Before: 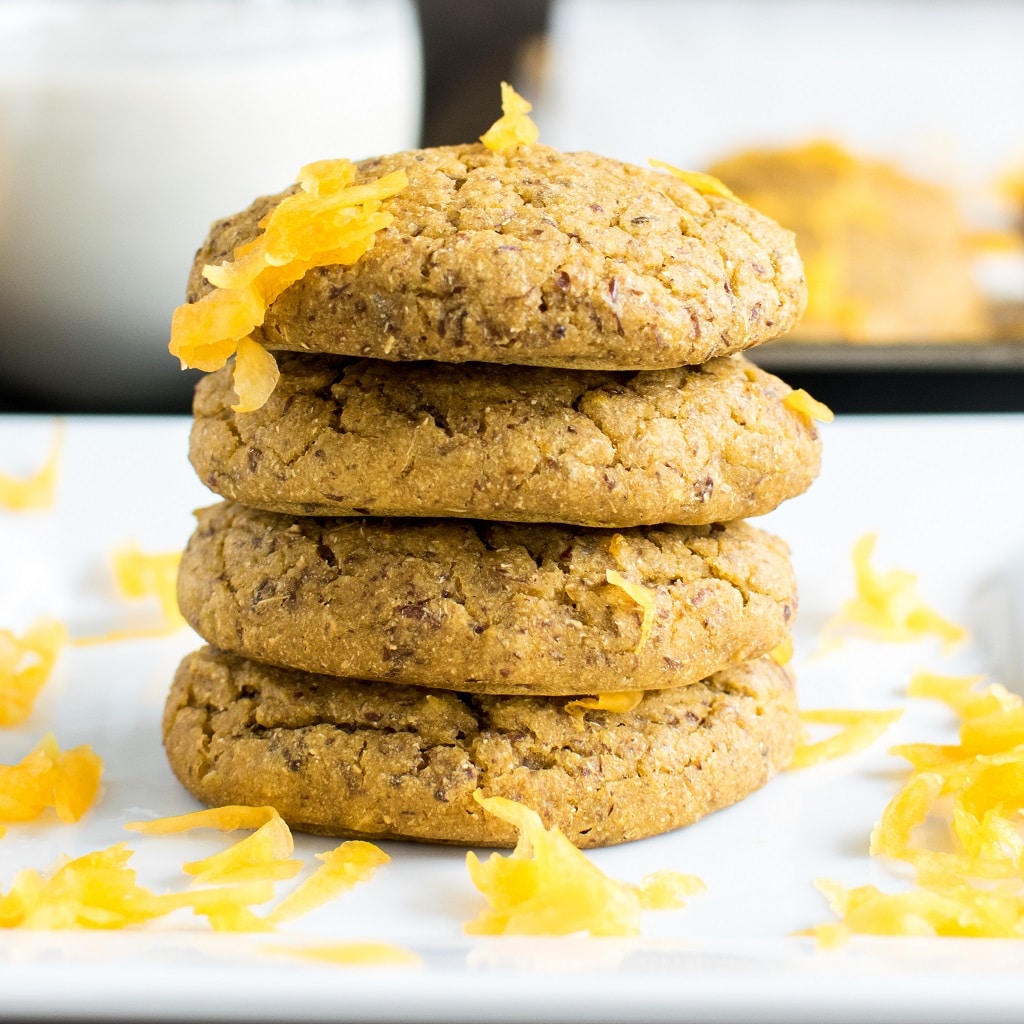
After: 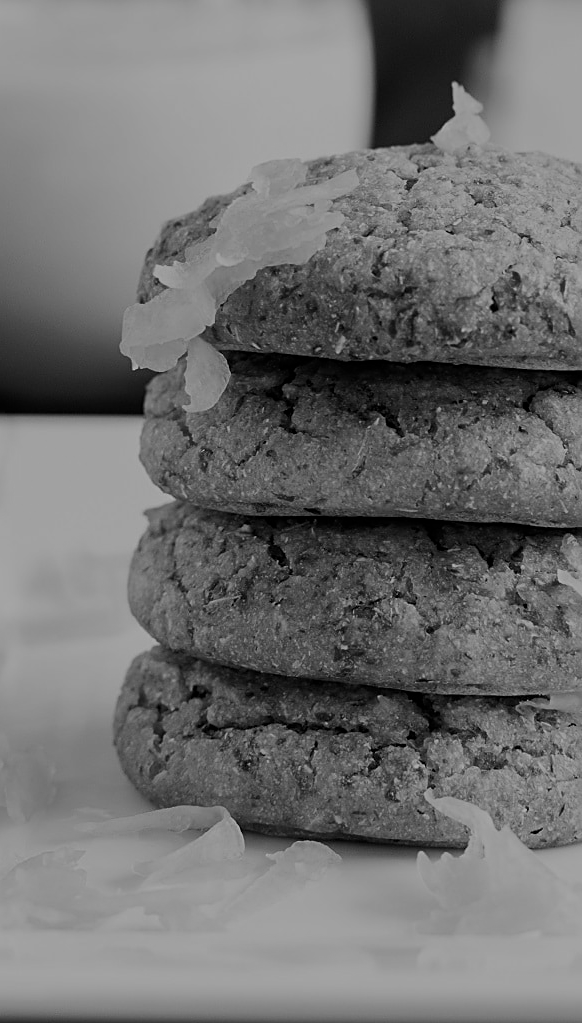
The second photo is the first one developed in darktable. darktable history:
sharpen: on, module defaults
color zones: curves: ch1 [(0, -0.014) (0.143, -0.013) (0.286, -0.013) (0.429, -0.016) (0.571, -0.019) (0.714, -0.015) (0.857, 0.002) (1, -0.014)]
crop: left 4.802%, right 38.292%
exposure: exposure -1.38 EV, compensate highlight preservation false
